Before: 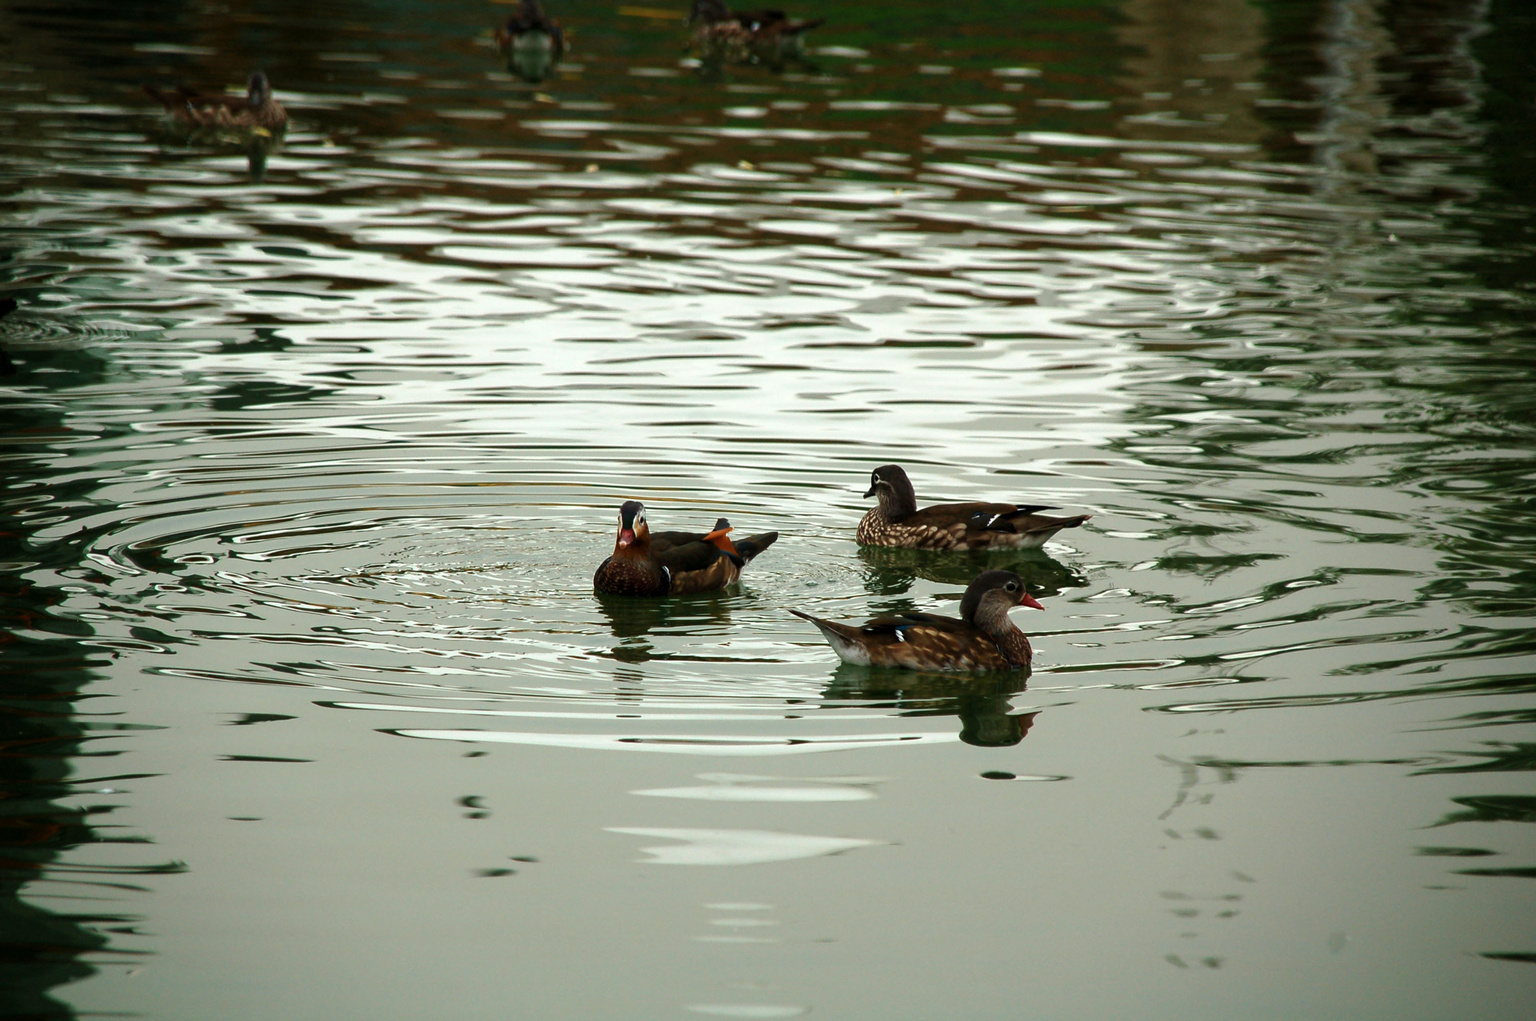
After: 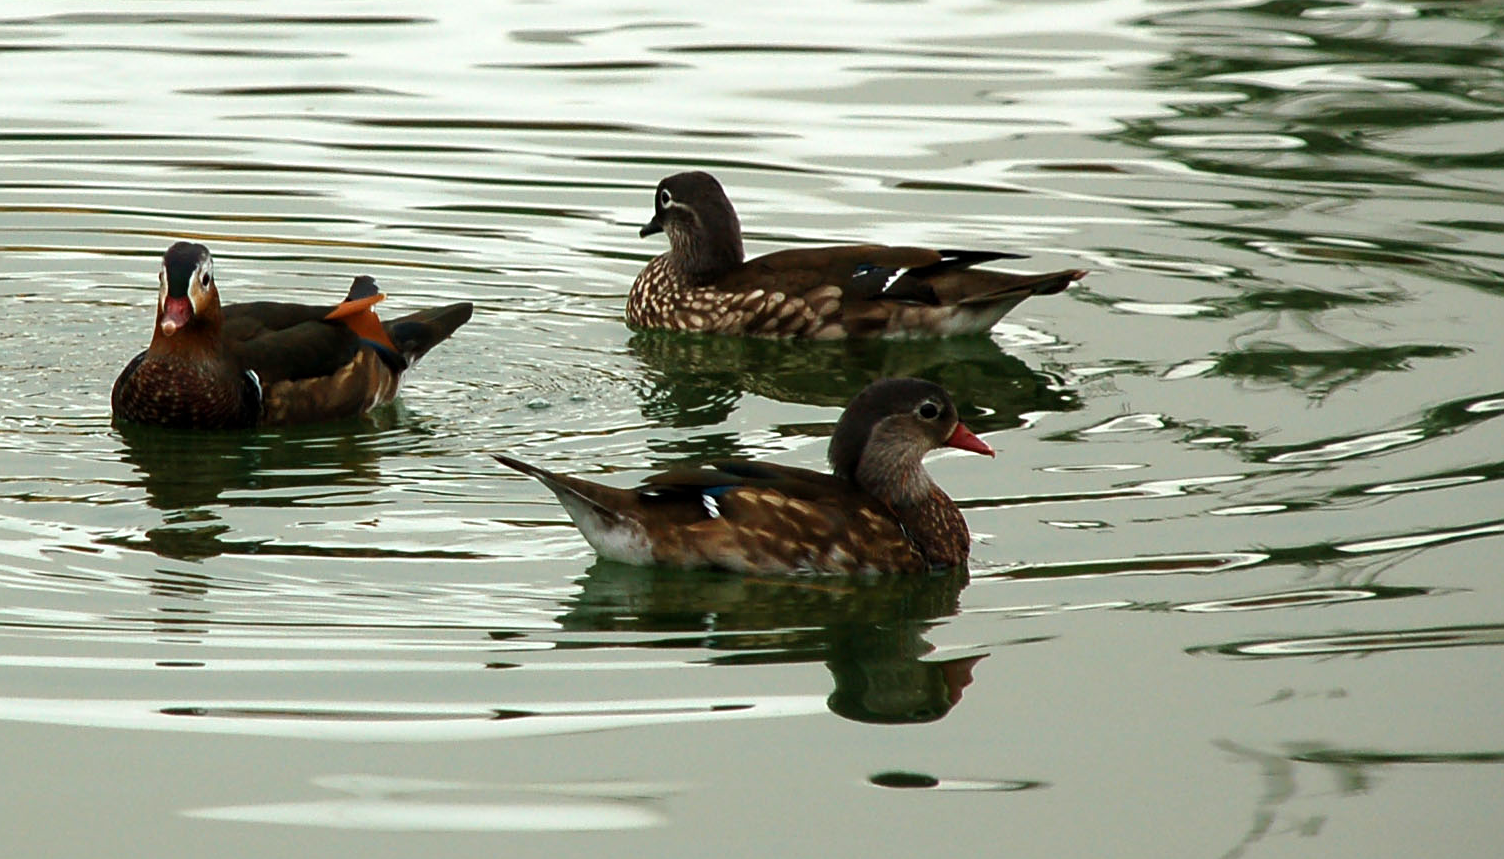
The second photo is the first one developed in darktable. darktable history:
sharpen: amount 0.203
crop: left 34.949%, top 36.98%, right 15.03%, bottom 20.055%
